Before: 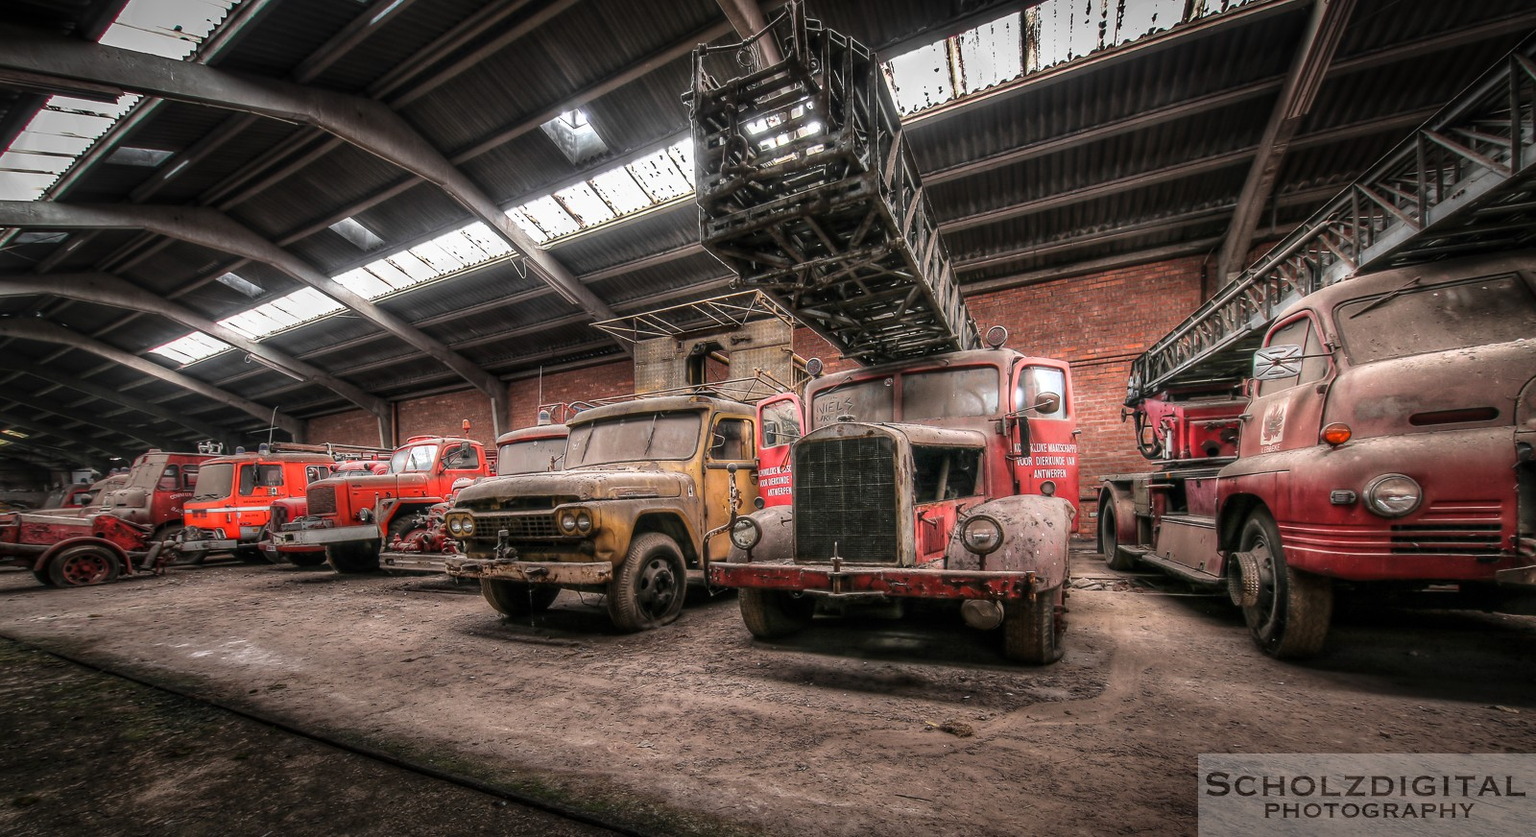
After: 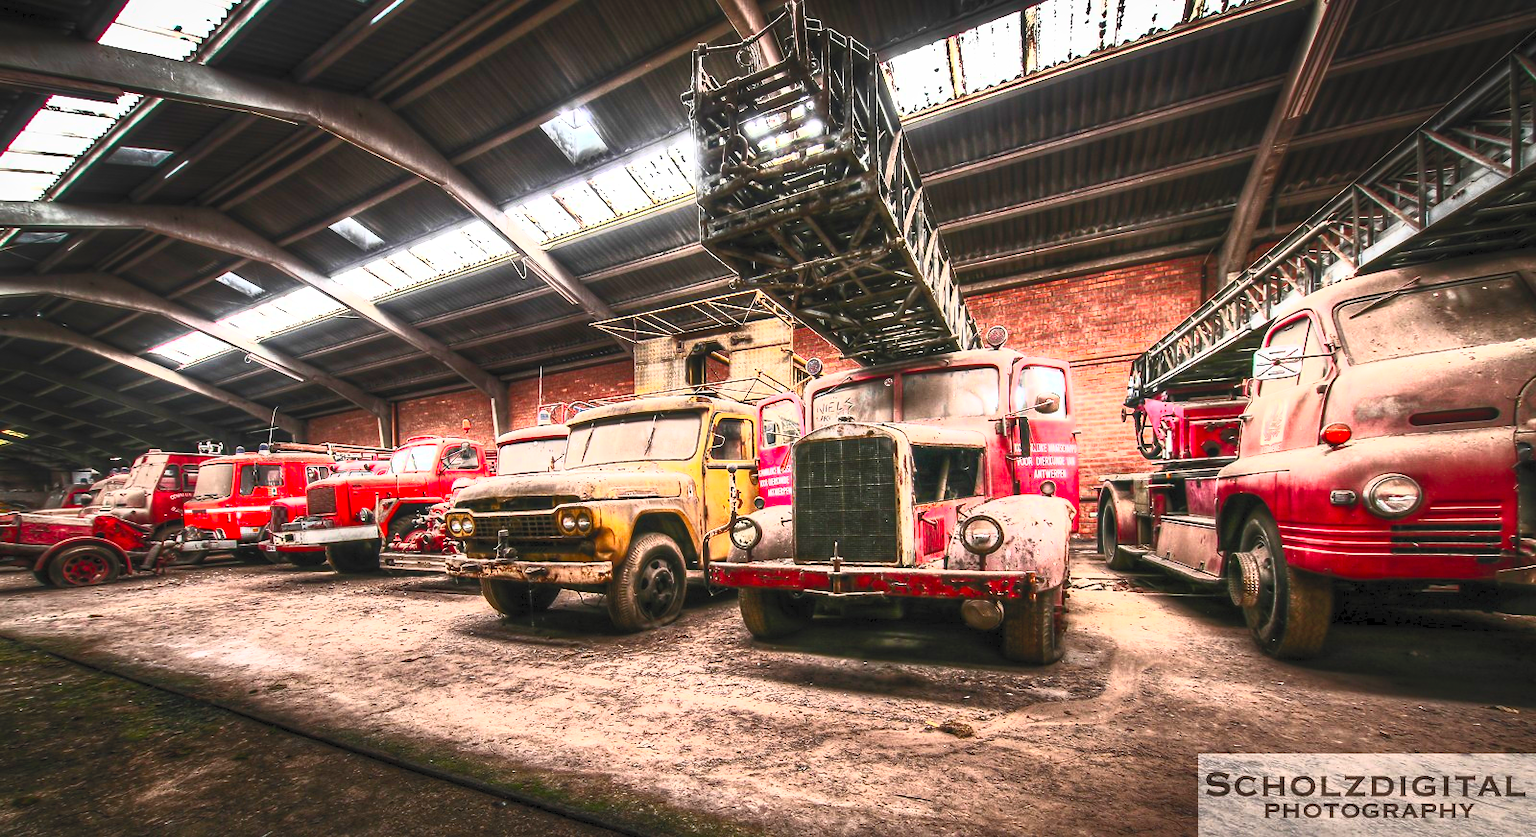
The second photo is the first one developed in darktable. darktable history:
contrast brightness saturation: contrast 0.99, brightness 0.993, saturation 0.988
